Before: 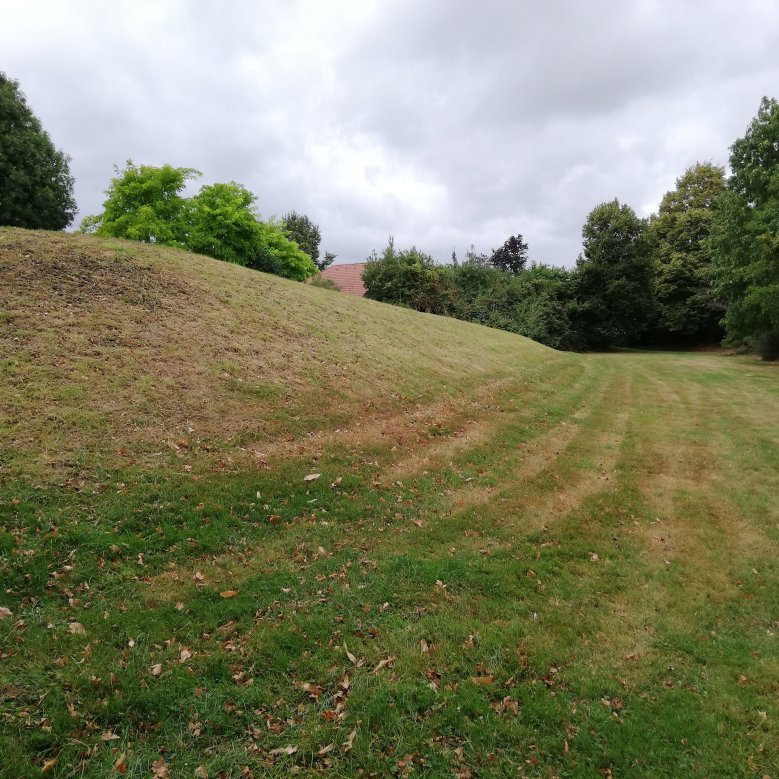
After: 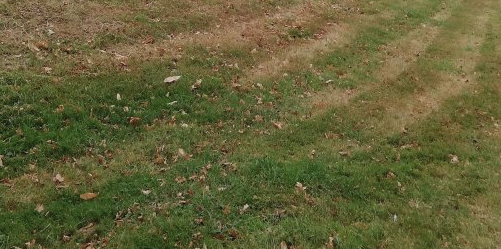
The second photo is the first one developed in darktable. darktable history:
crop: left 18.091%, top 51.13%, right 17.525%, bottom 16.85%
color correction: saturation 0.85
